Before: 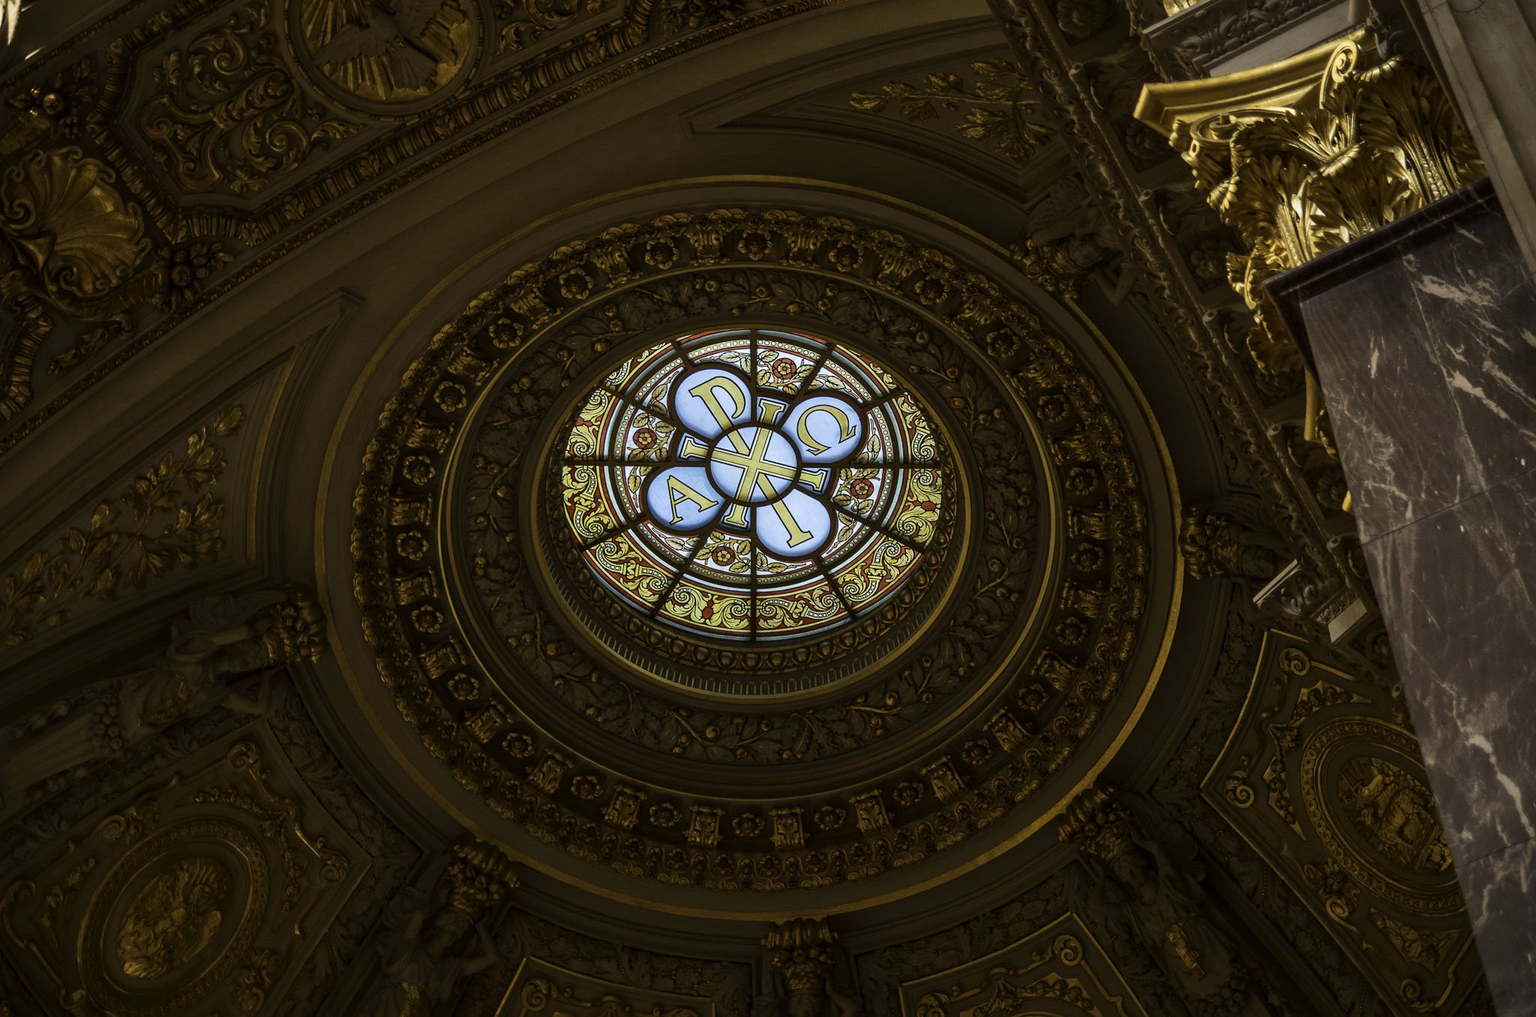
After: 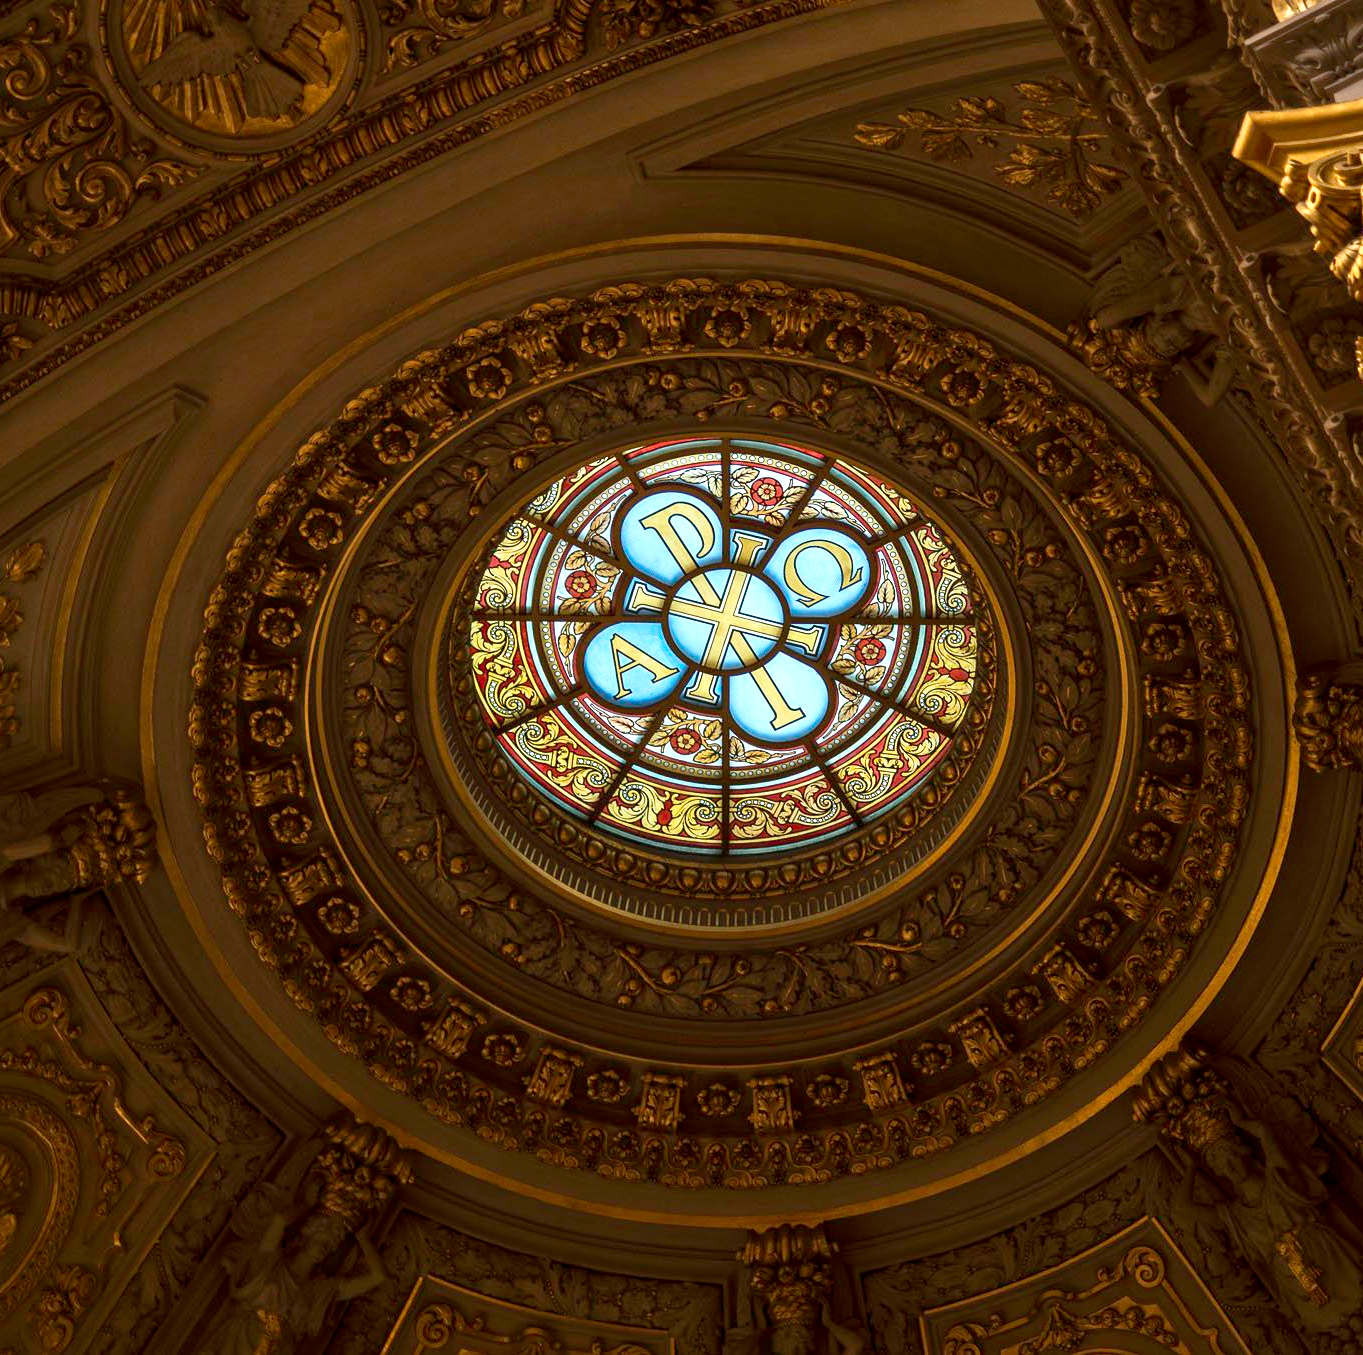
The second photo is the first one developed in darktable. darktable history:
crop and rotate: left 13.626%, right 19.796%
exposure: black level correction 0.001, exposure 0.499 EV, compensate highlight preservation false
